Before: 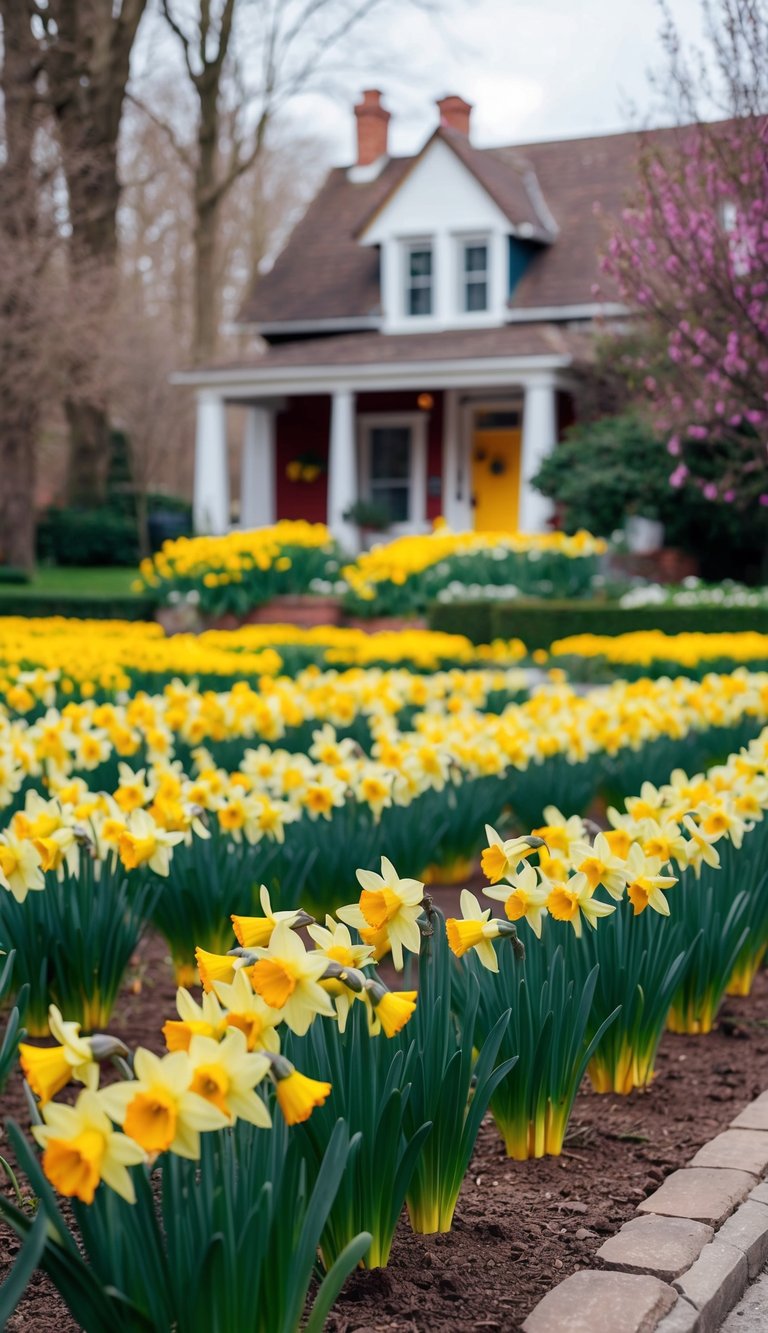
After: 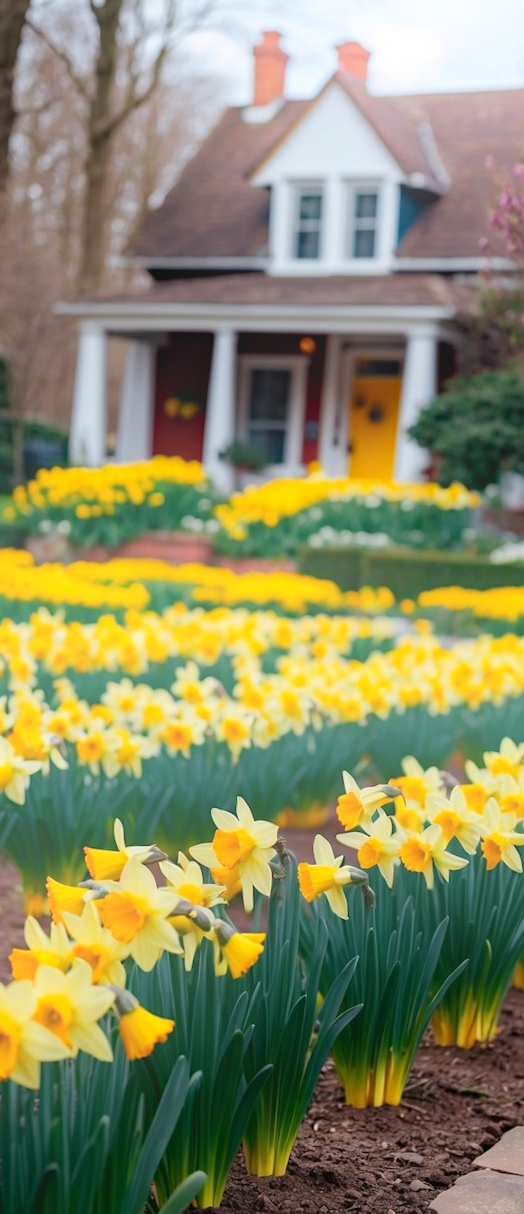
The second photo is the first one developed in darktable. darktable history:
crop and rotate: angle -3.27°, left 14.277%, top 0.028%, right 10.766%, bottom 0.028%
haze removal: compatibility mode true, adaptive false
bloom: on, module defaults
